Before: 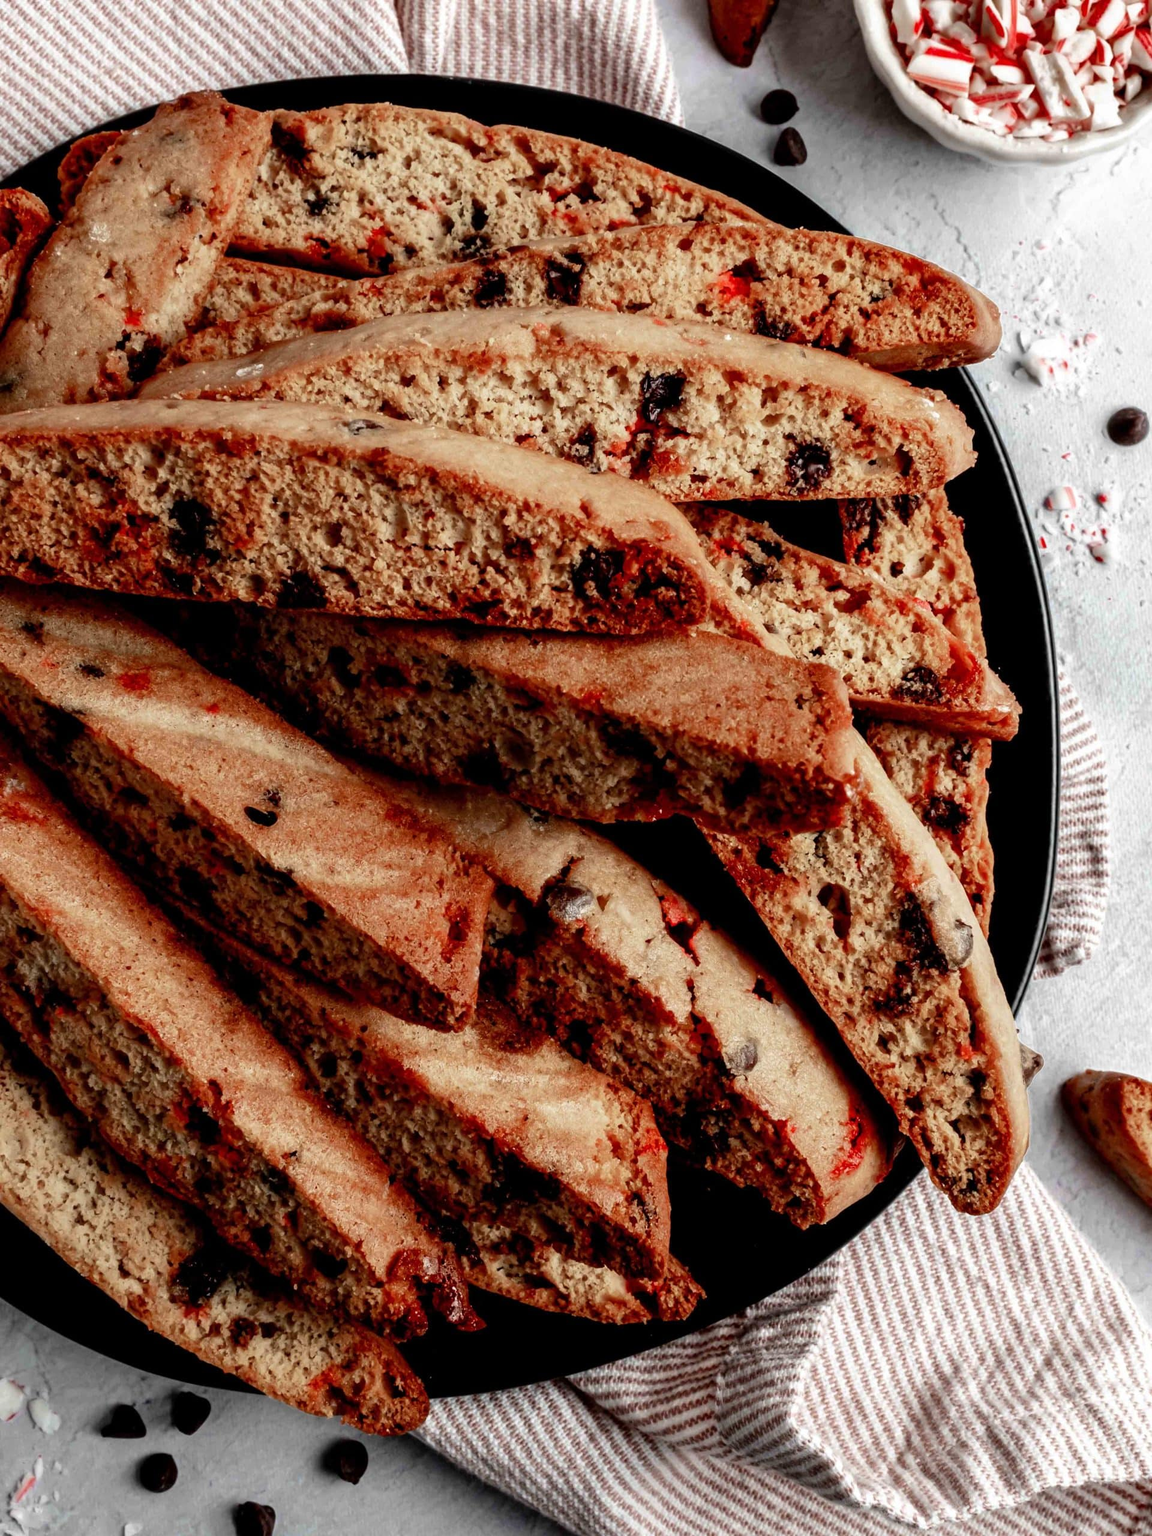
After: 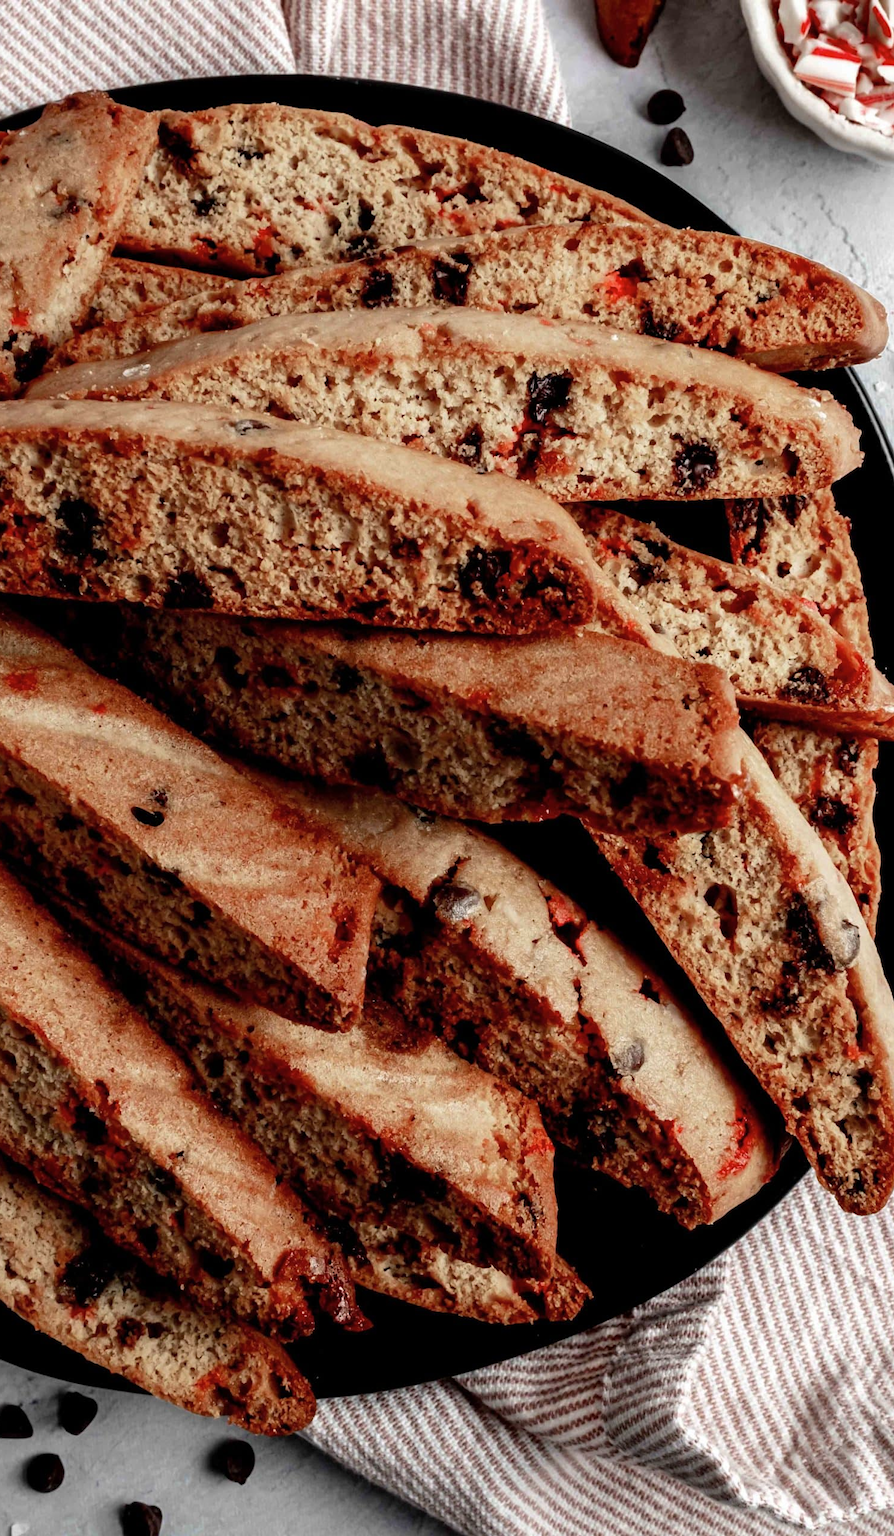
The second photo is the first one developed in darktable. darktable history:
contrast brightness saturation: saturation -0.062
crop: left 9.858%, right 12.454%
